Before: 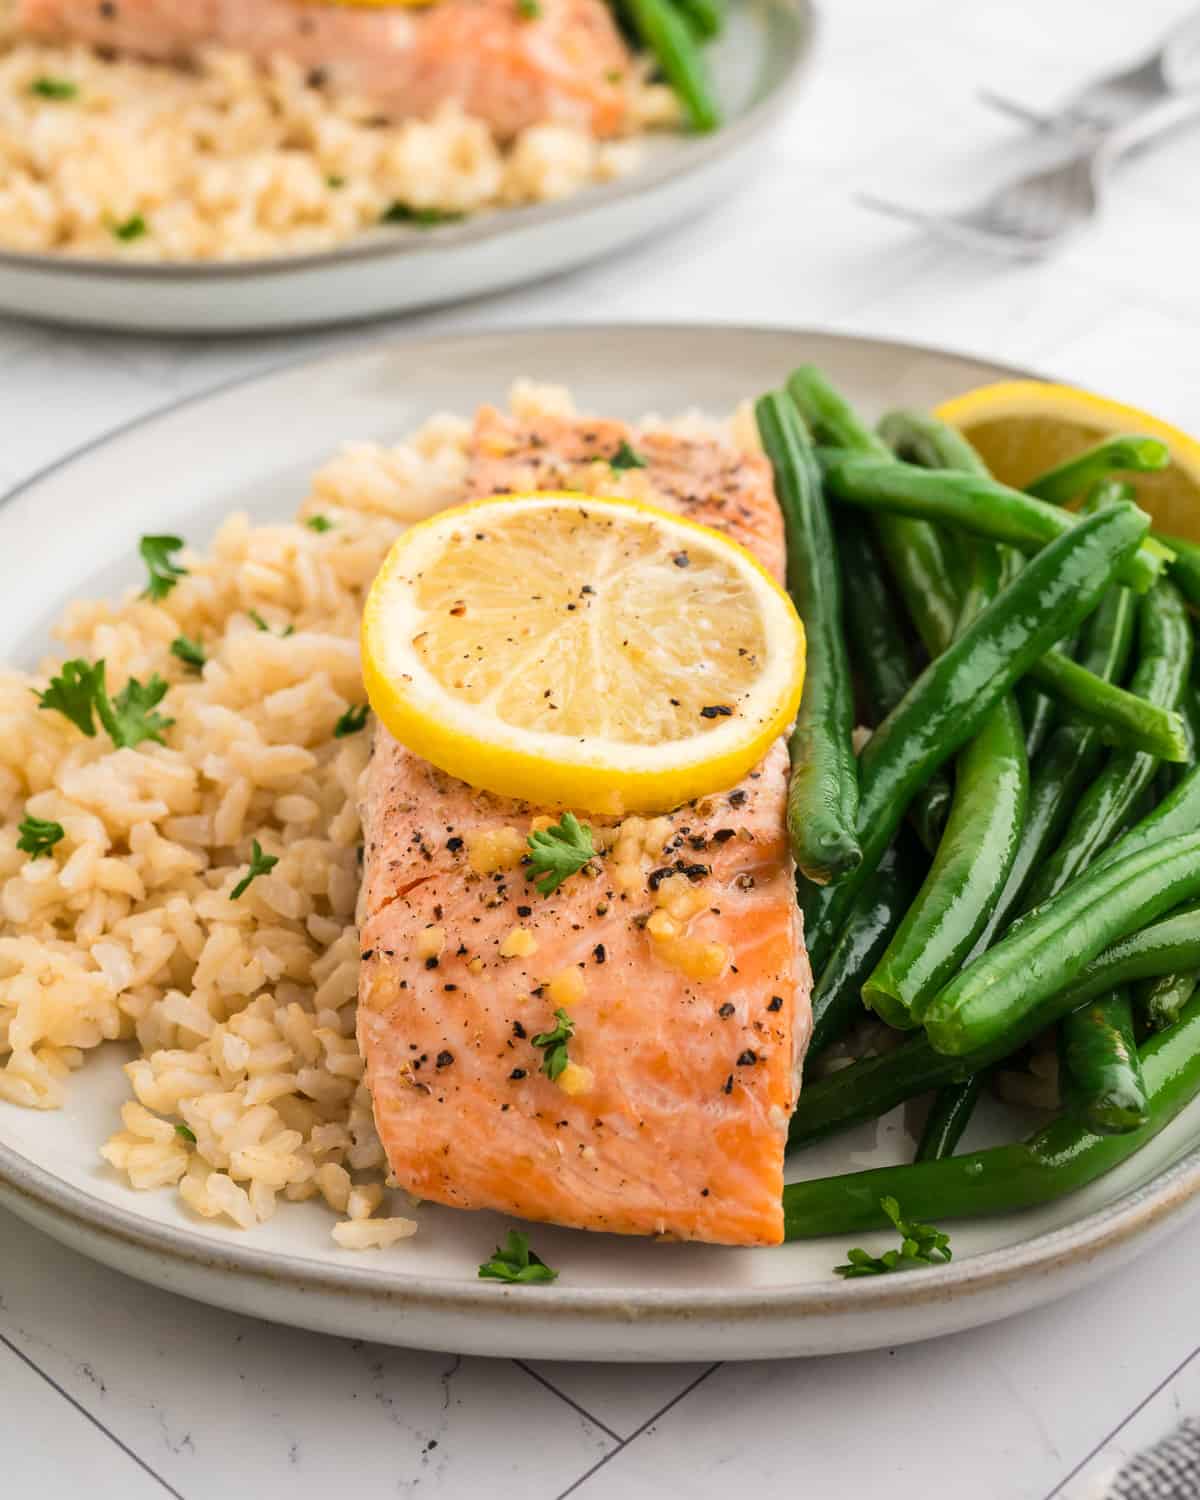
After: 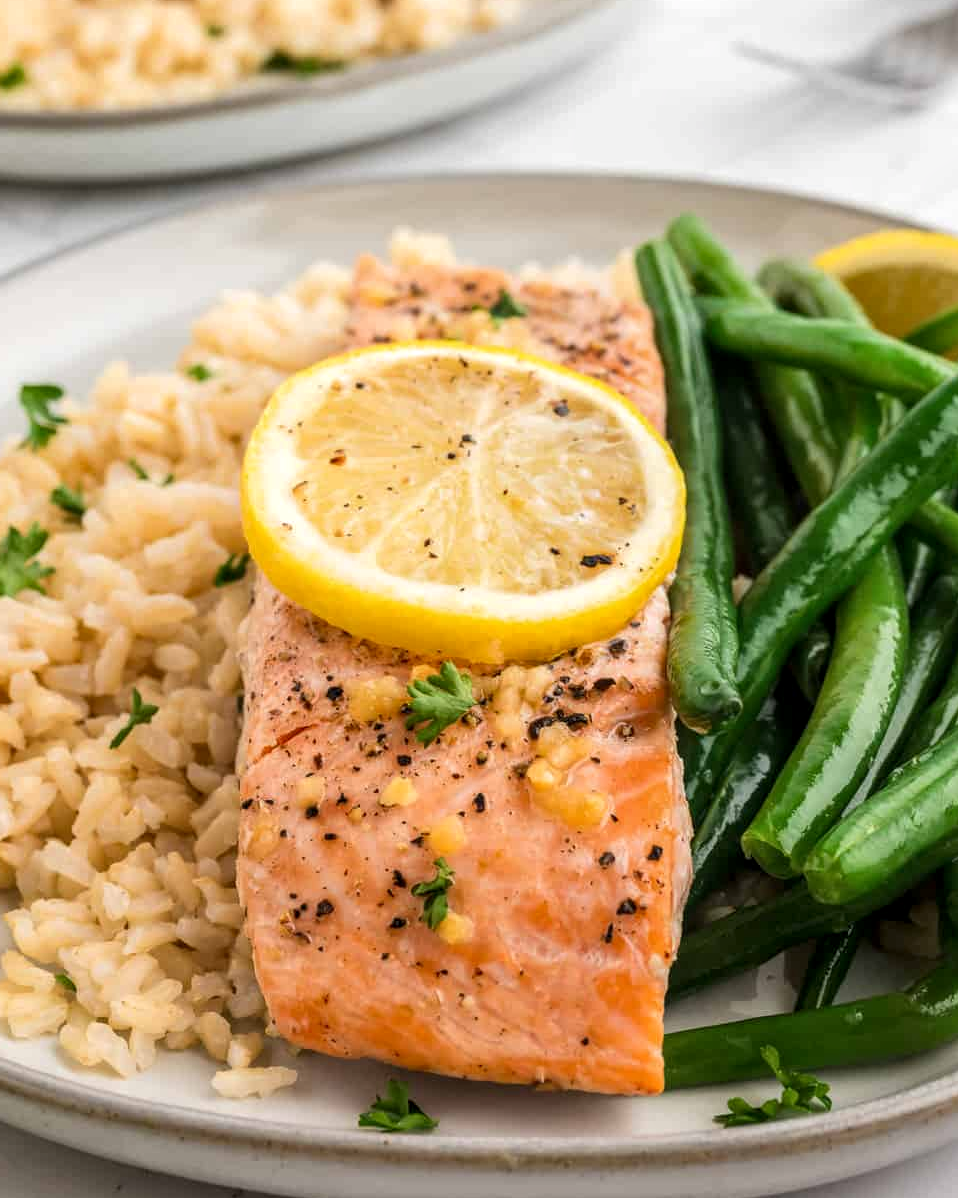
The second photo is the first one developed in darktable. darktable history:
local contrast: on, module defaults
crop and rotate: left 10.071%, top 10.071%, right 10.02%, bottom 10.02%
